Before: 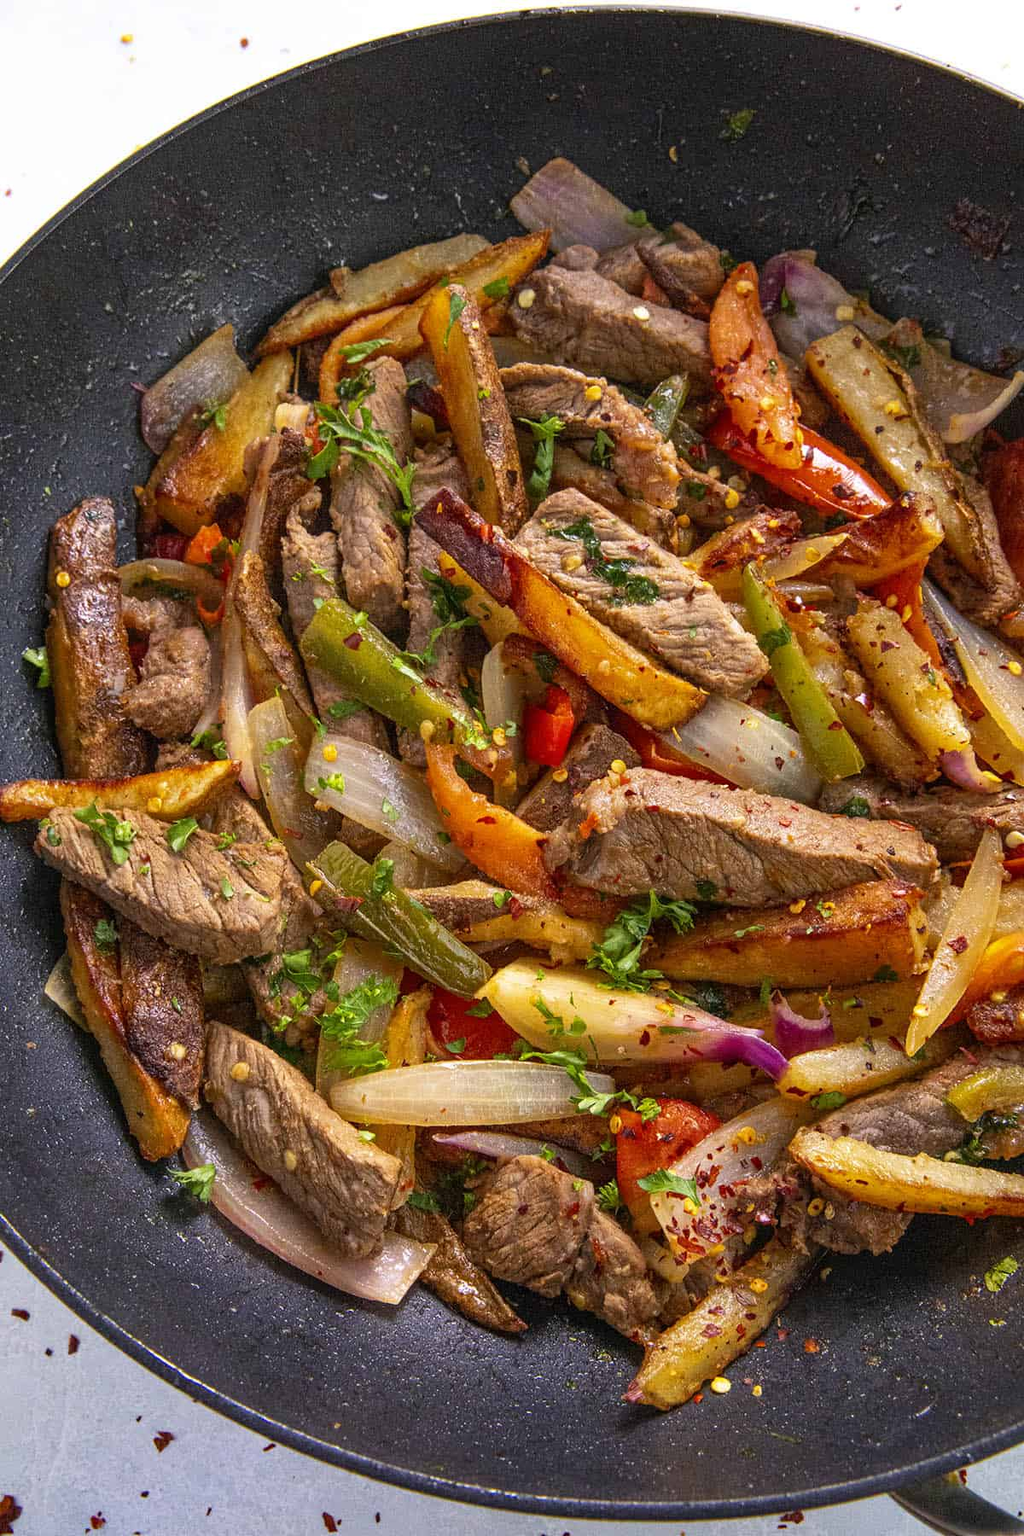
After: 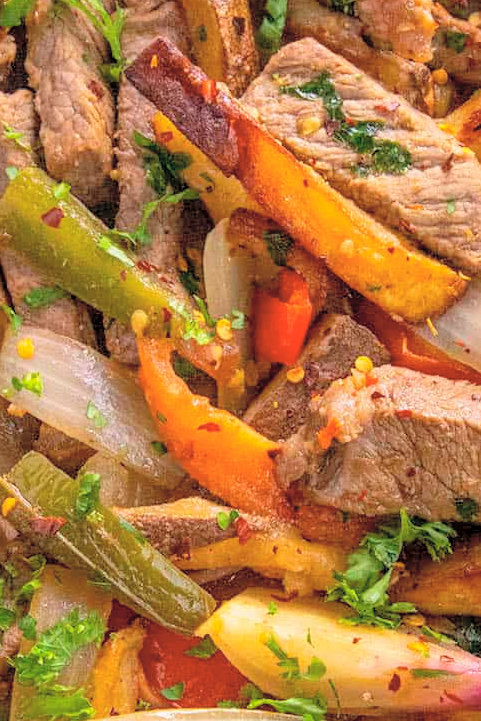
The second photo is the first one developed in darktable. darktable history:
contrast brightness saturation: brightness 0.272
exposure: black level correction 0.002, exposure -0.107 EV, compensate exposure bias true, compensate highlight preservation false
crop: left 30.166%, top 29.676%, right 29.685%, bottom 30.218%
